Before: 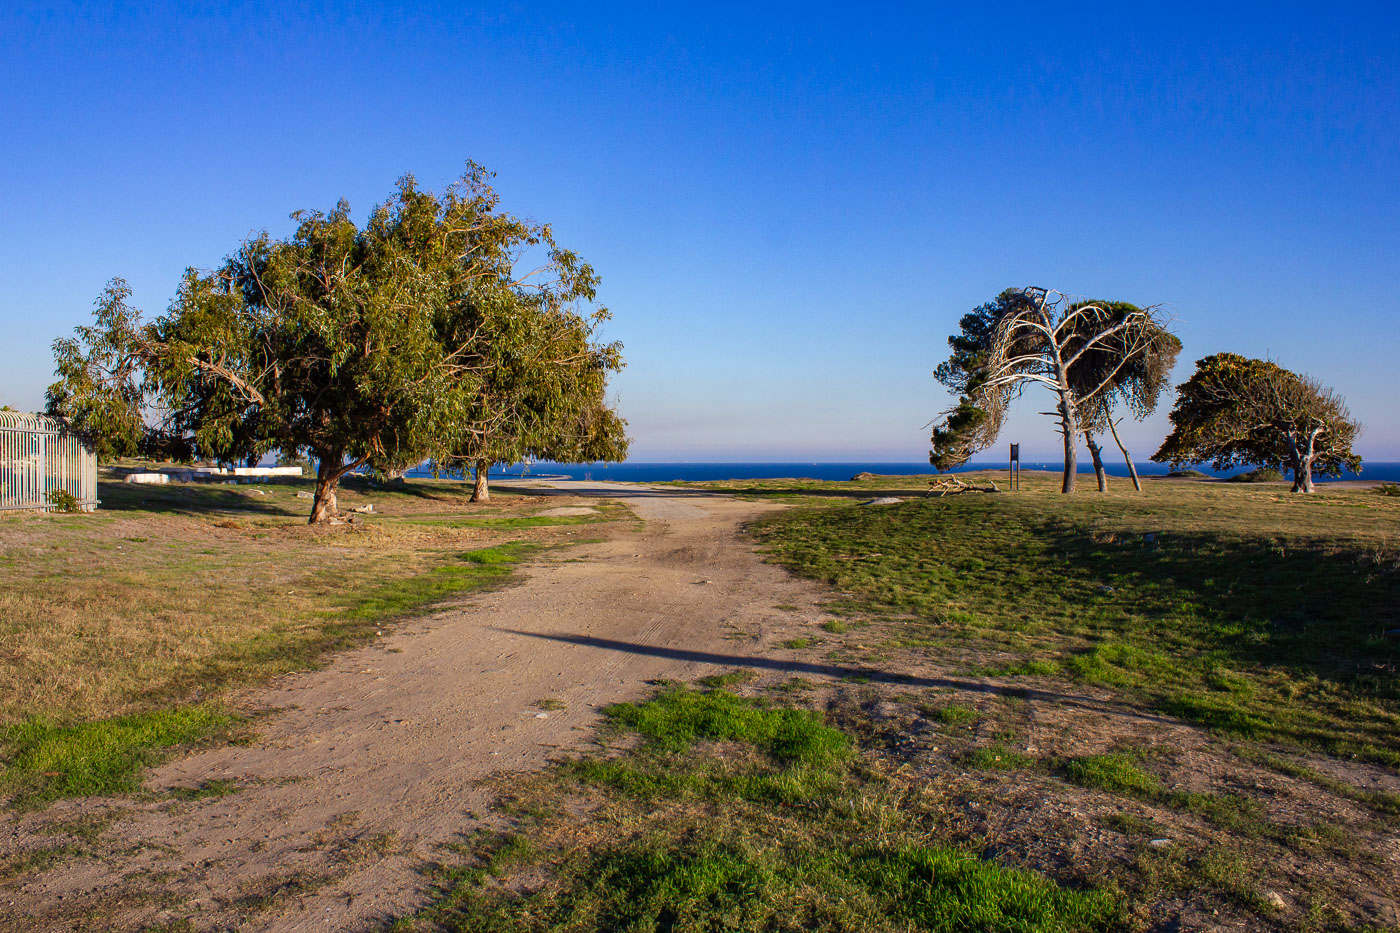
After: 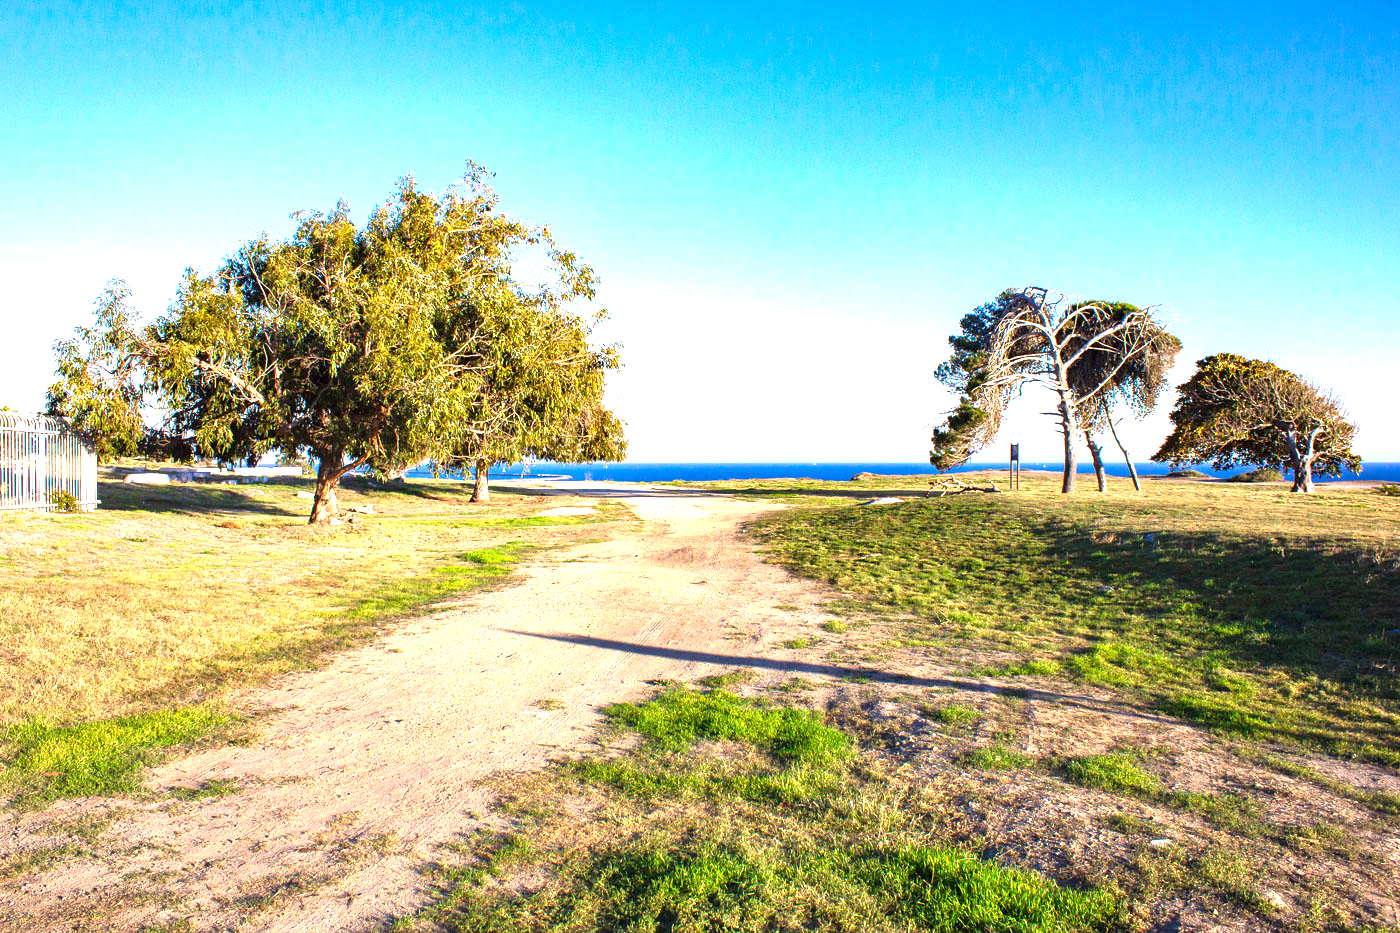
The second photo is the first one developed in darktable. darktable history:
exposure: exposure 2.034 EV, compensate highlight preservation false
